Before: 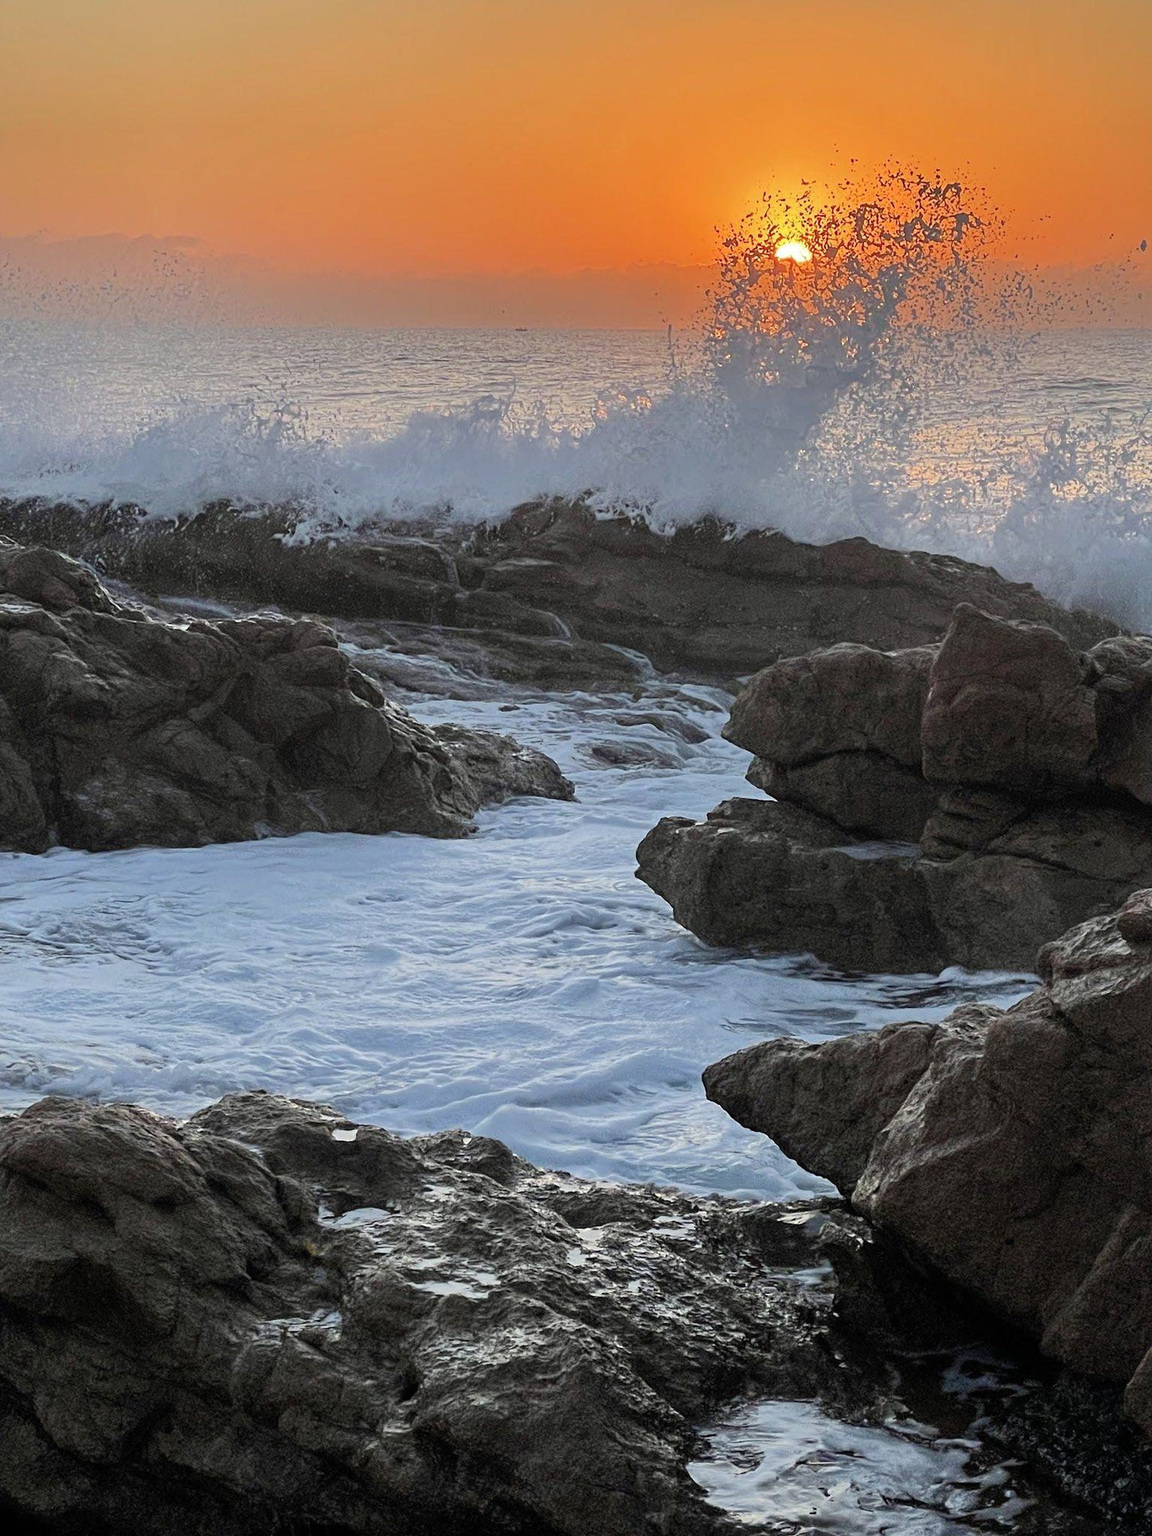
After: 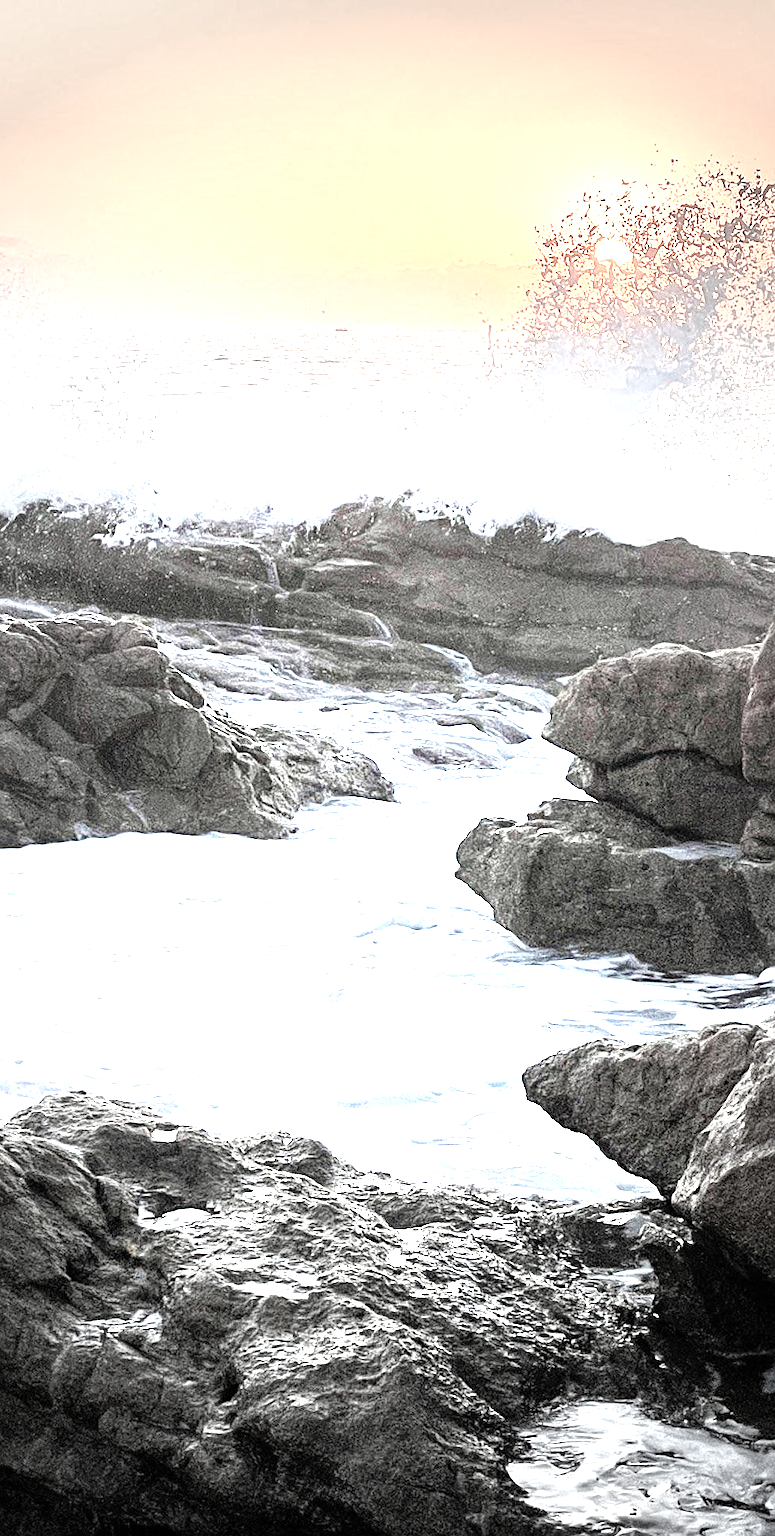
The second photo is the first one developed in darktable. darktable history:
sharpen: amount 0.217
contrast brightness saturation: contrast 0.1, saturation -0.36
exposure: exposure 1.989 EV, compensate exposure bias true, compensate highlight preservation false
vignetting: fall-off start 34.54%, fall-off radius 64.6%, brightness -0.616, saturation -0.681, width/height ratio 0.962
crop and rotate: left 15.703%, right 16.963%
tone equalizer: -8 EV -0.742 EV, -7 EV -0.684 EV, -6 EV -0.595 EV, -5 EV -0.395 EV, -3 EV 0.369 EV, -2 EV 0.6 EV, -1 EV 0.692 EV, +0 EV 0.766 EV
